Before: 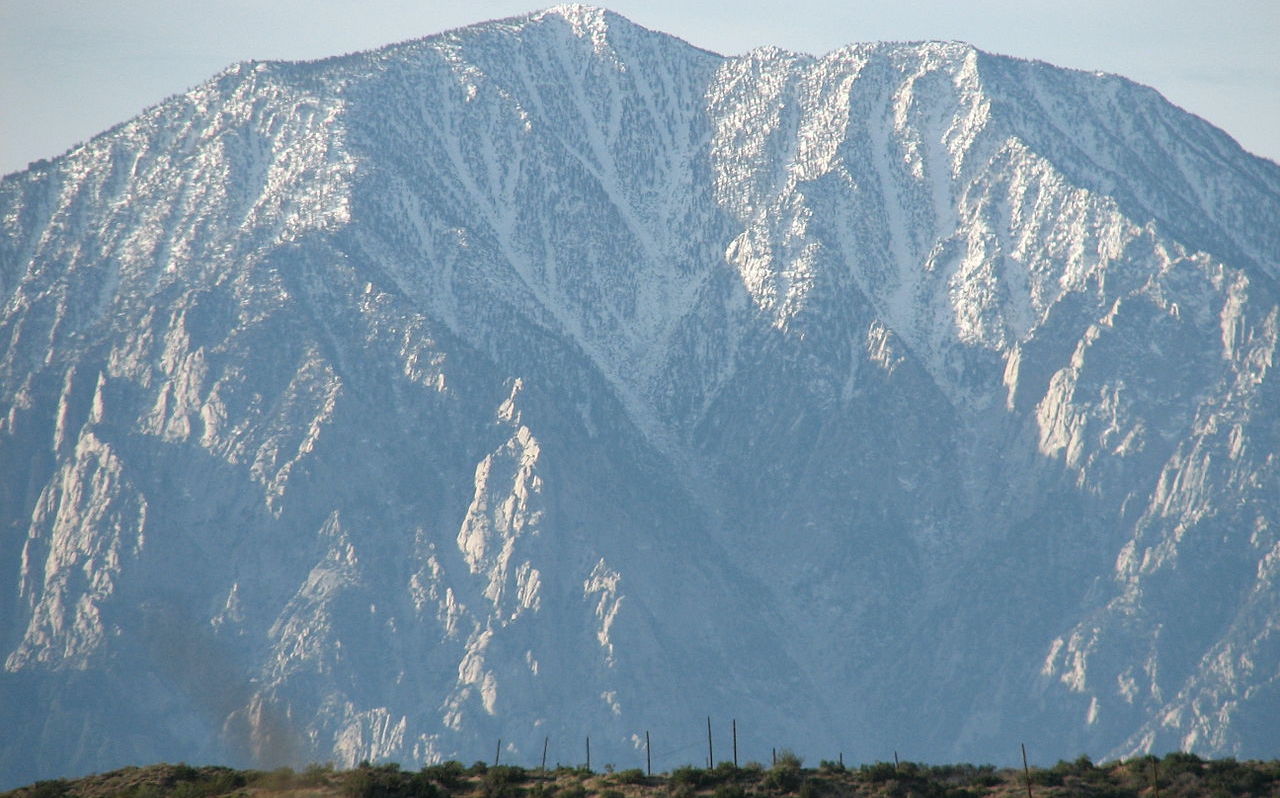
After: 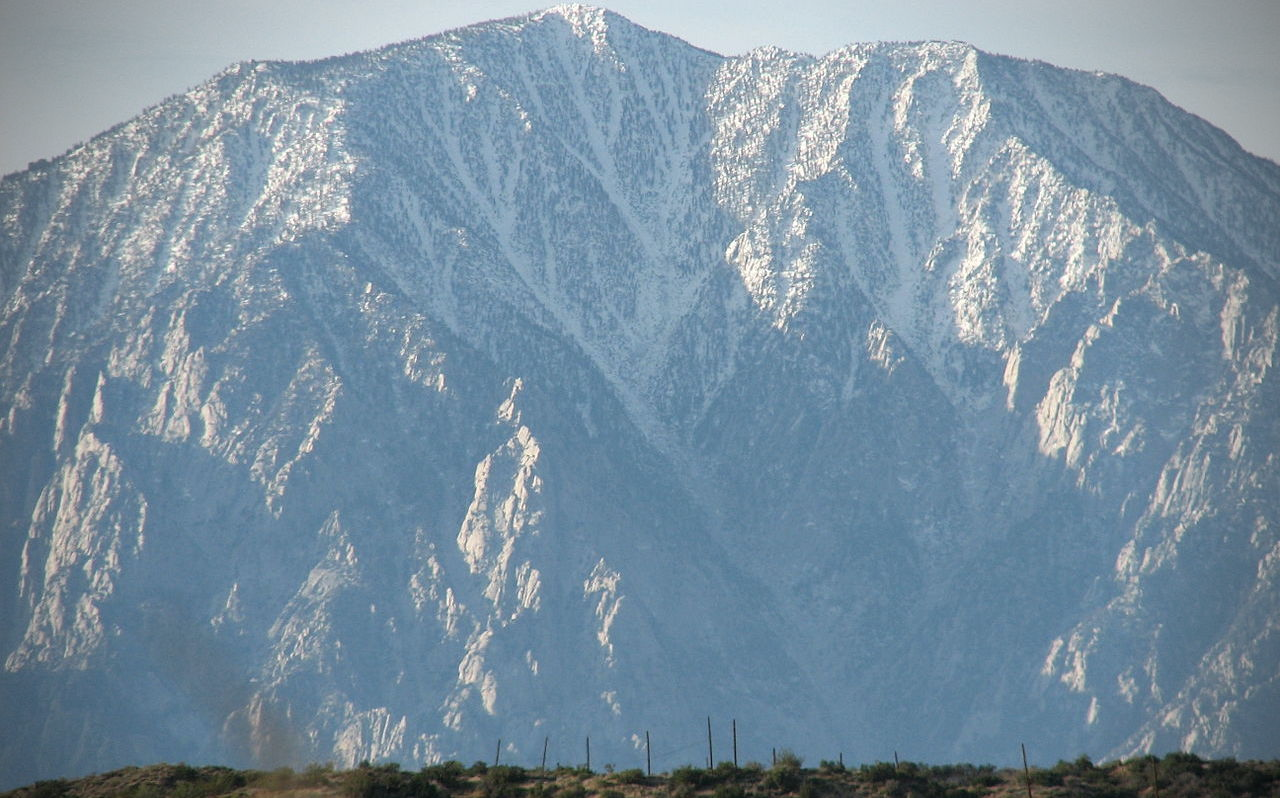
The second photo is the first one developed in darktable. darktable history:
vignetting: fall-off radius 61.22%, brightness -0.732, saturation -0.487, center (-0.029, 0.245)
